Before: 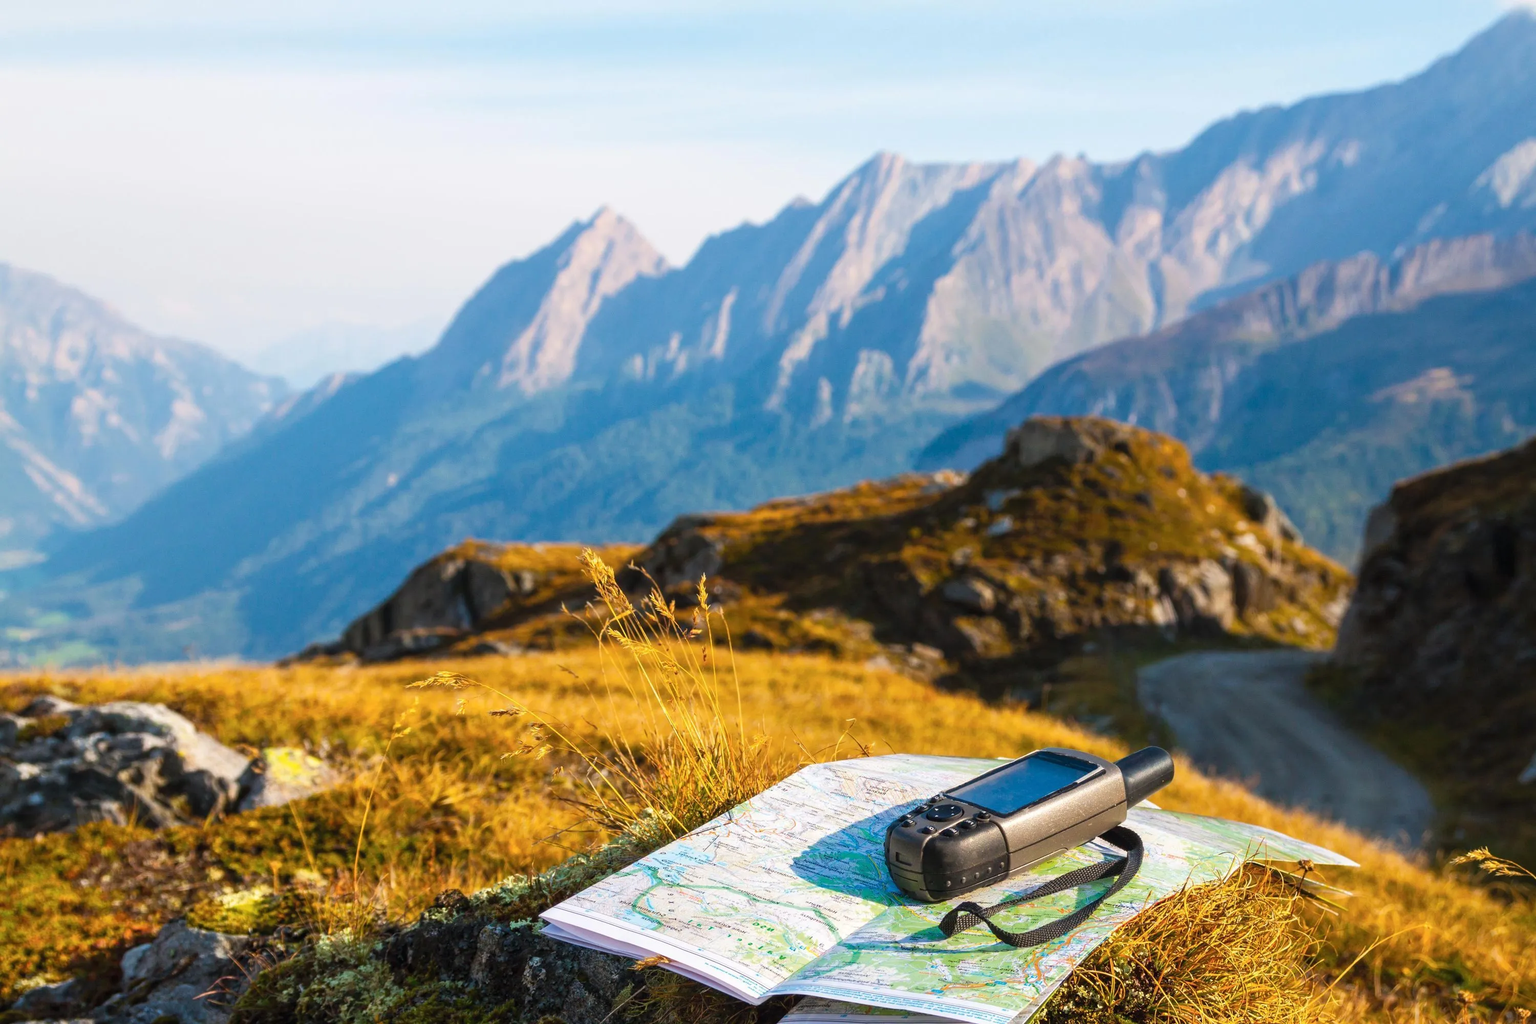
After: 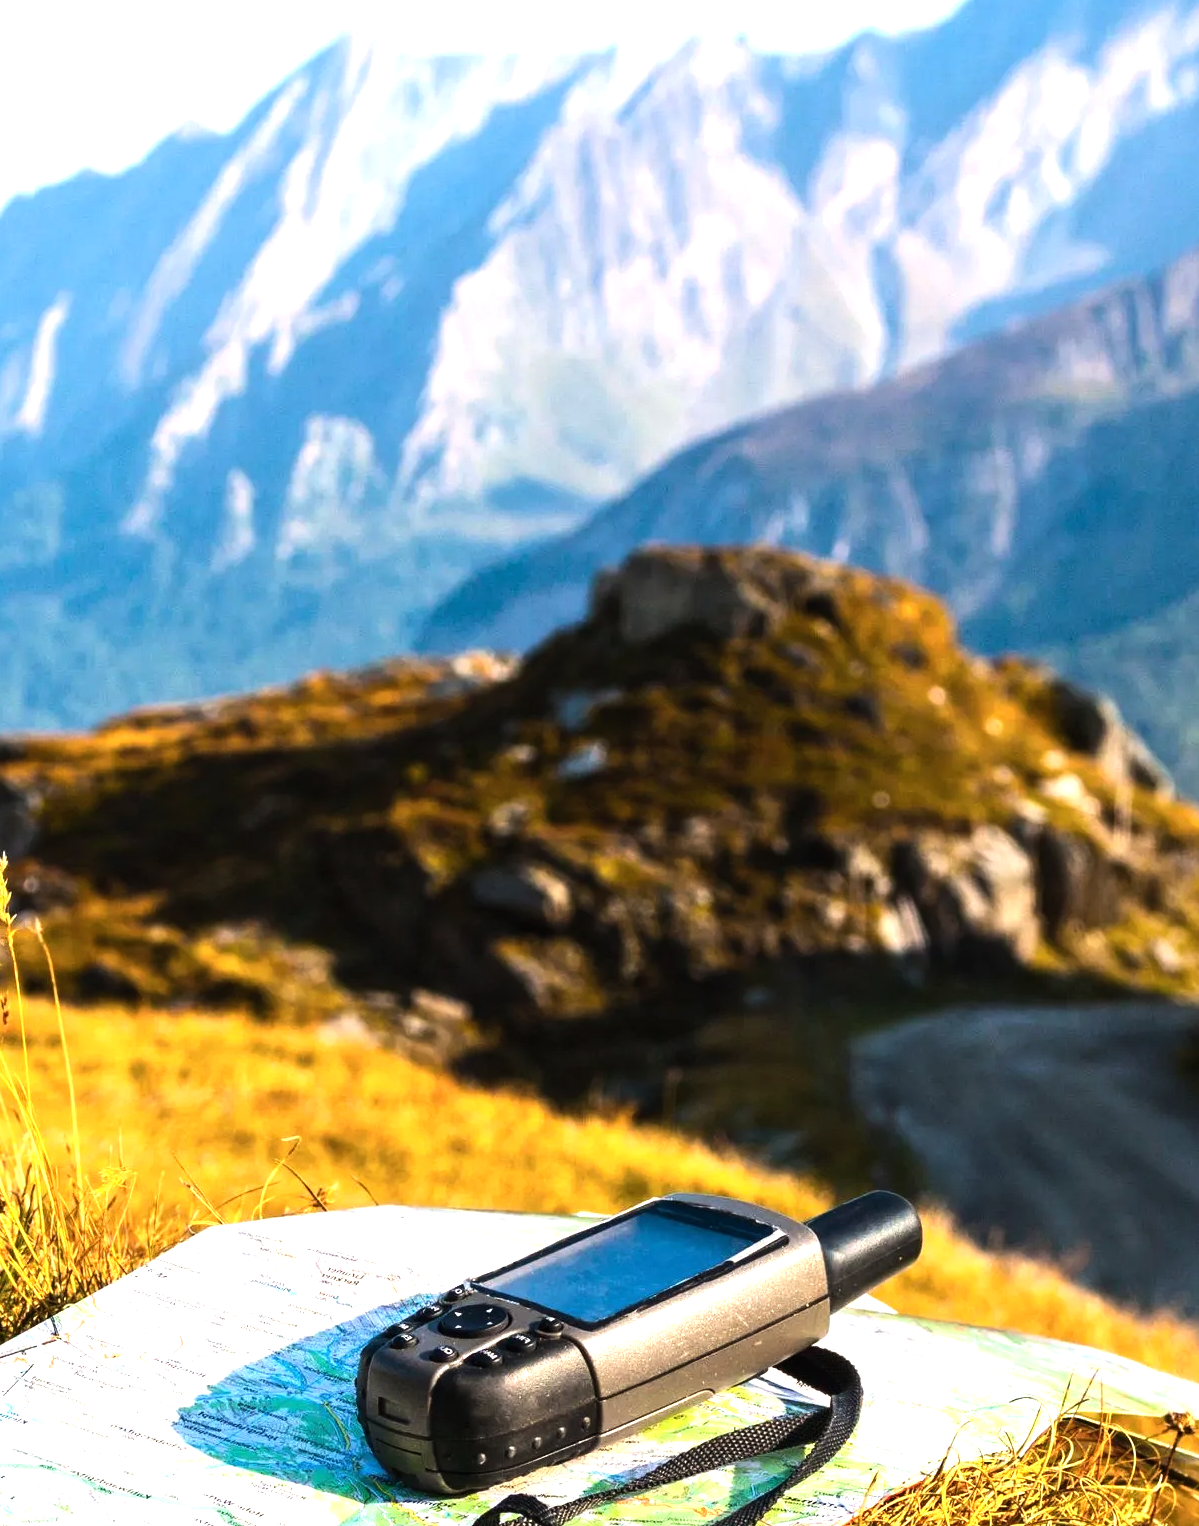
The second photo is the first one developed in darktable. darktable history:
crop: left 45.721%, top 13.393%, right 14.118%, bottom 10.01%
tone equalizer: -8 EV -1.08 EV, -7 EV -1.01 EV, -6 EV -0.867 EV, -5 EV -0.578 EV, -3 EV 0.578 EV, -2 EV 0.867 EV, -1 EV 1.01 EV, +0 EV 1.08 EV, edges refinement/feathering 500, mask exposure compensation -1.57 EV, preserve details no
